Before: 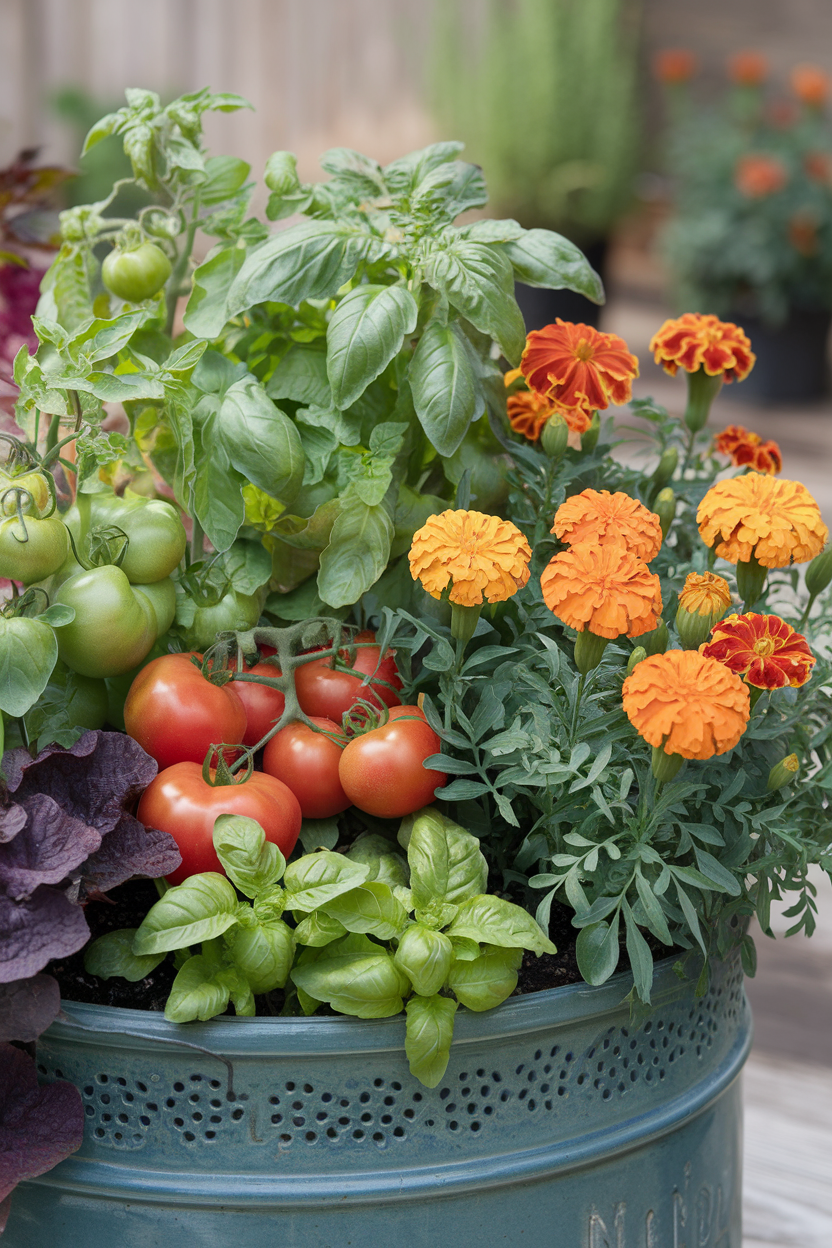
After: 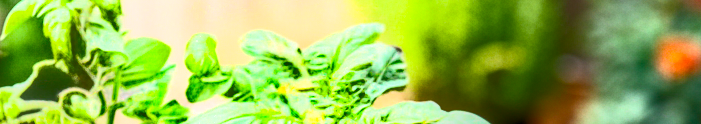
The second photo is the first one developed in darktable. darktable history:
crop and rotate: left 9.644%, top 9.491%, right 6.021%, bottom 80.509%
exposure: black level correction 0.007, compensate highlight preservation false
shadows and highlights: soften with gaussian
local contrast: highlights 0%, shadows 0%, detail 133%
contrast brightness saturation: contrast 0.83, brightness 0.59, saturation 0.59
color balance rgb: linear chroma grading › global chroma 9%, perceptual saturation grading › global saturation 36%, perceptual brilliance grading › global brilliance 15%, perceptual brilliance grading › shadows -35%, global vibrance 15%
